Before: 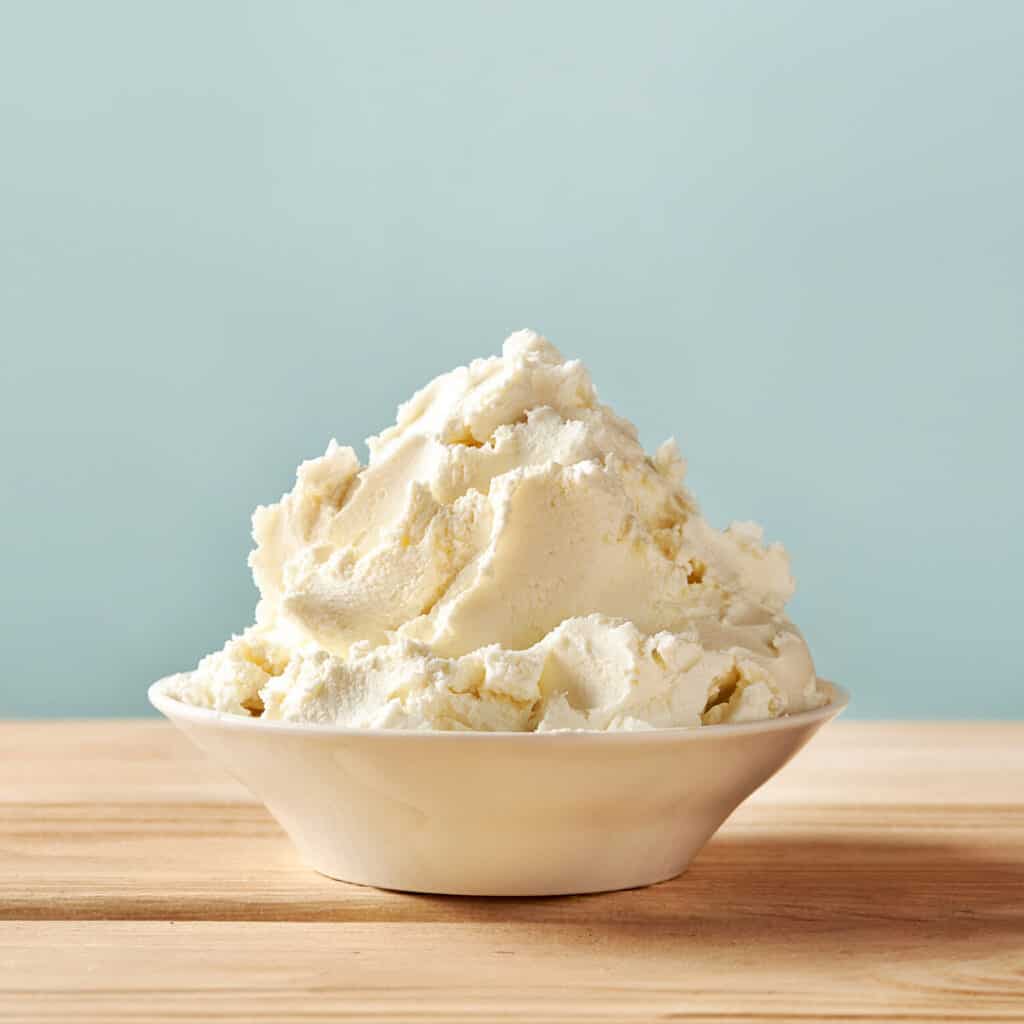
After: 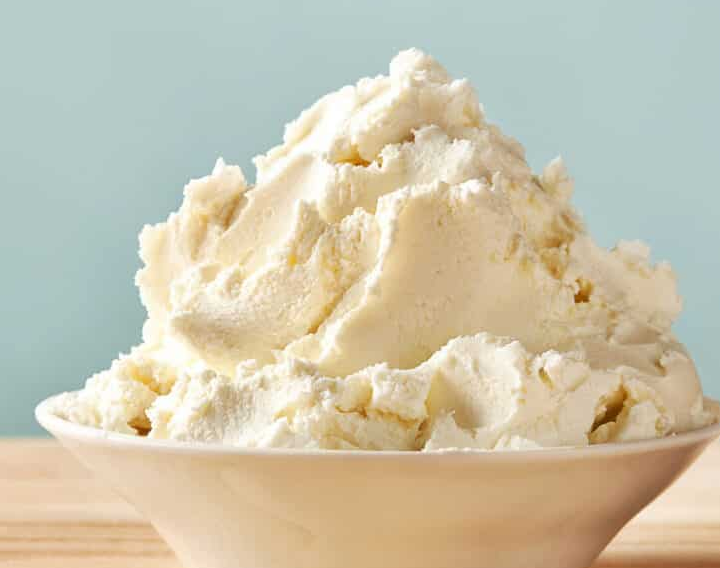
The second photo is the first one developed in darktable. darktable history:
crop: left 11.06%, top 27.526%, right 18.26%, bottom 16.993%
